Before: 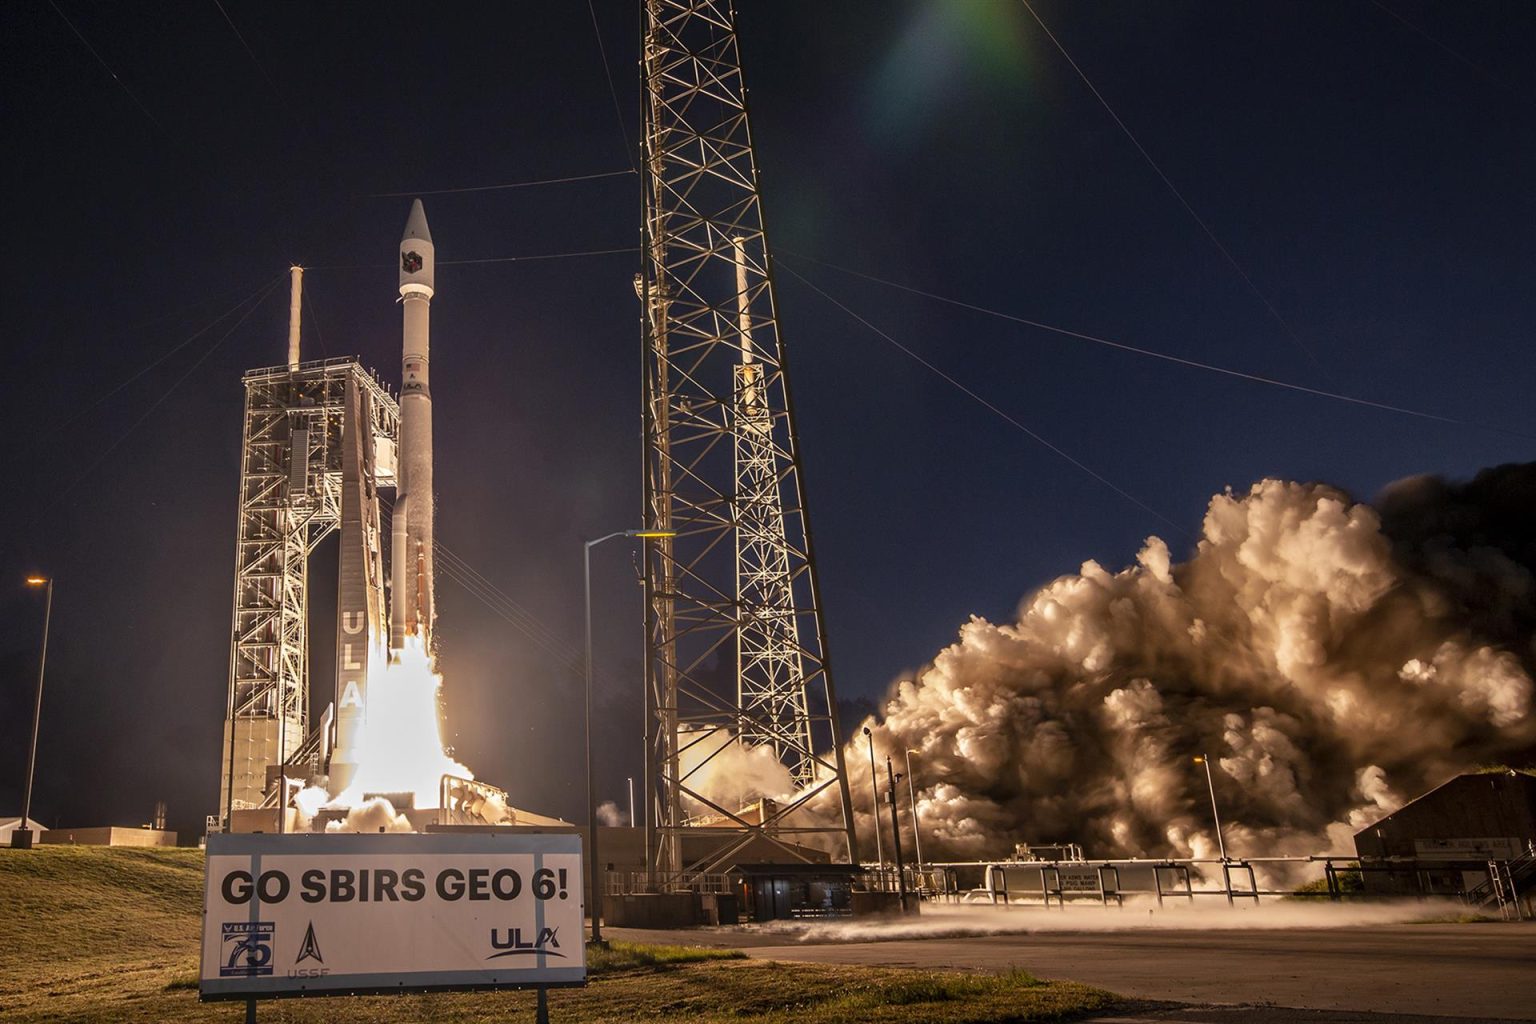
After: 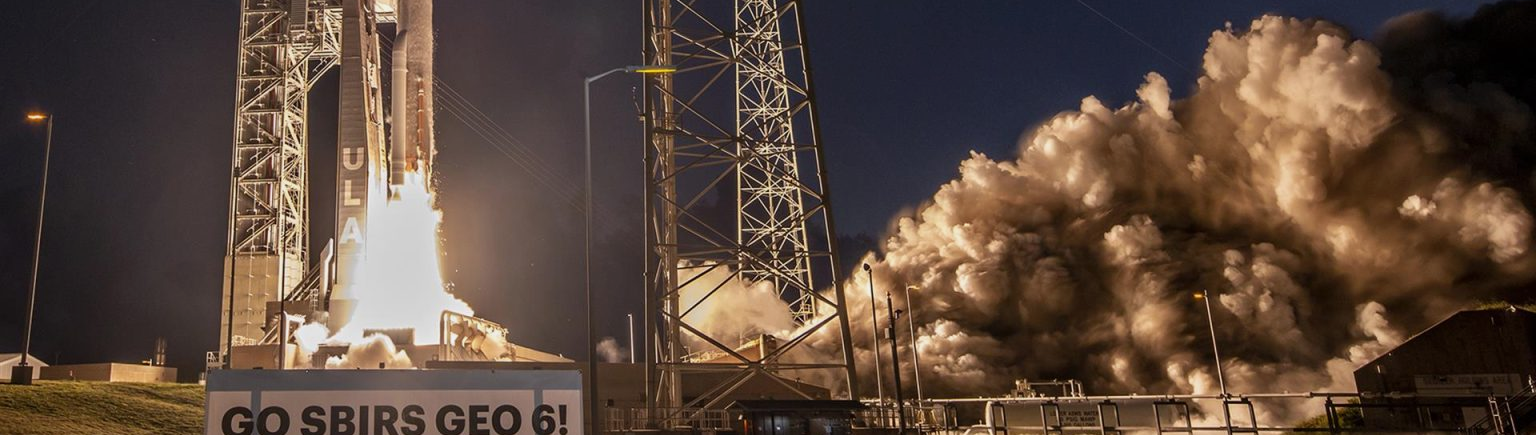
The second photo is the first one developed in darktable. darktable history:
crop: top 45.367%, bottom 12.121%
exposure: exposure -0.175 EV, compensate highlight preservation false
